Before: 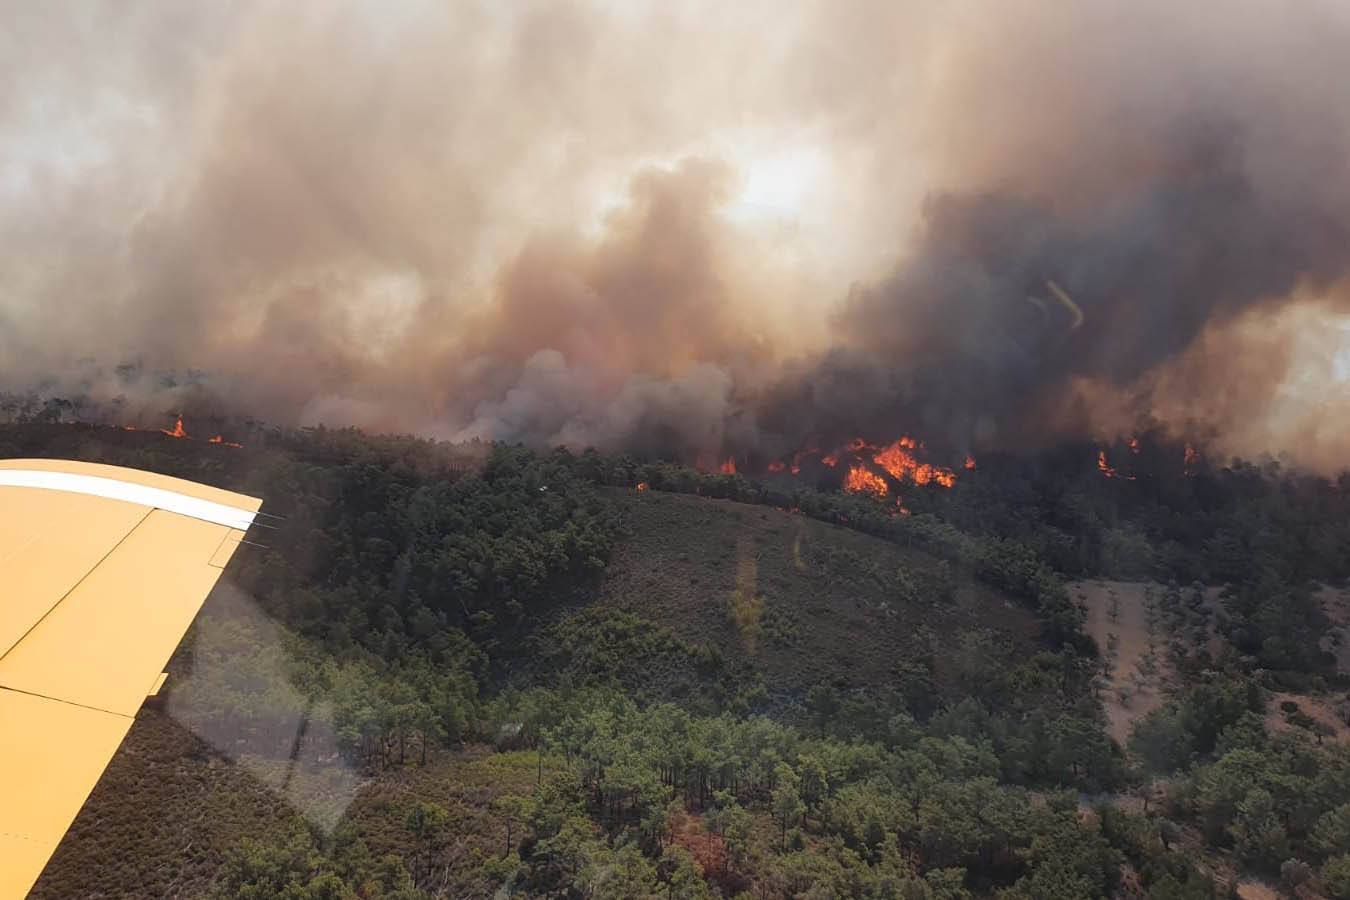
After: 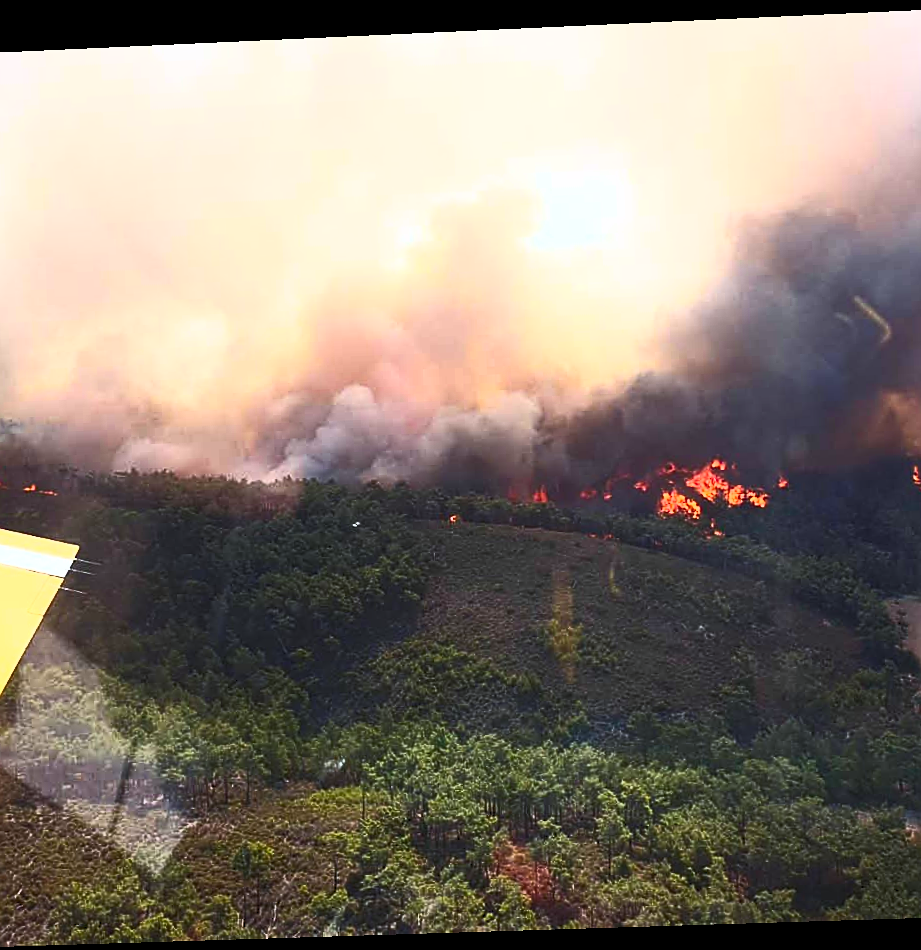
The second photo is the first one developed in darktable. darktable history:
crop and rotate: left 14.385%, right 18.948%
rotate and perspective: rotation -2.22°, lens shift (horizontal) -0.022, automatic cropping off
sharpen: on, module defaults
white balance: red 0.98, blue 1.034
contrast brightness saturation: contrast 0.83, brightness 0.59, saturation 0.59
color balance rgb: global vibrance 20%
